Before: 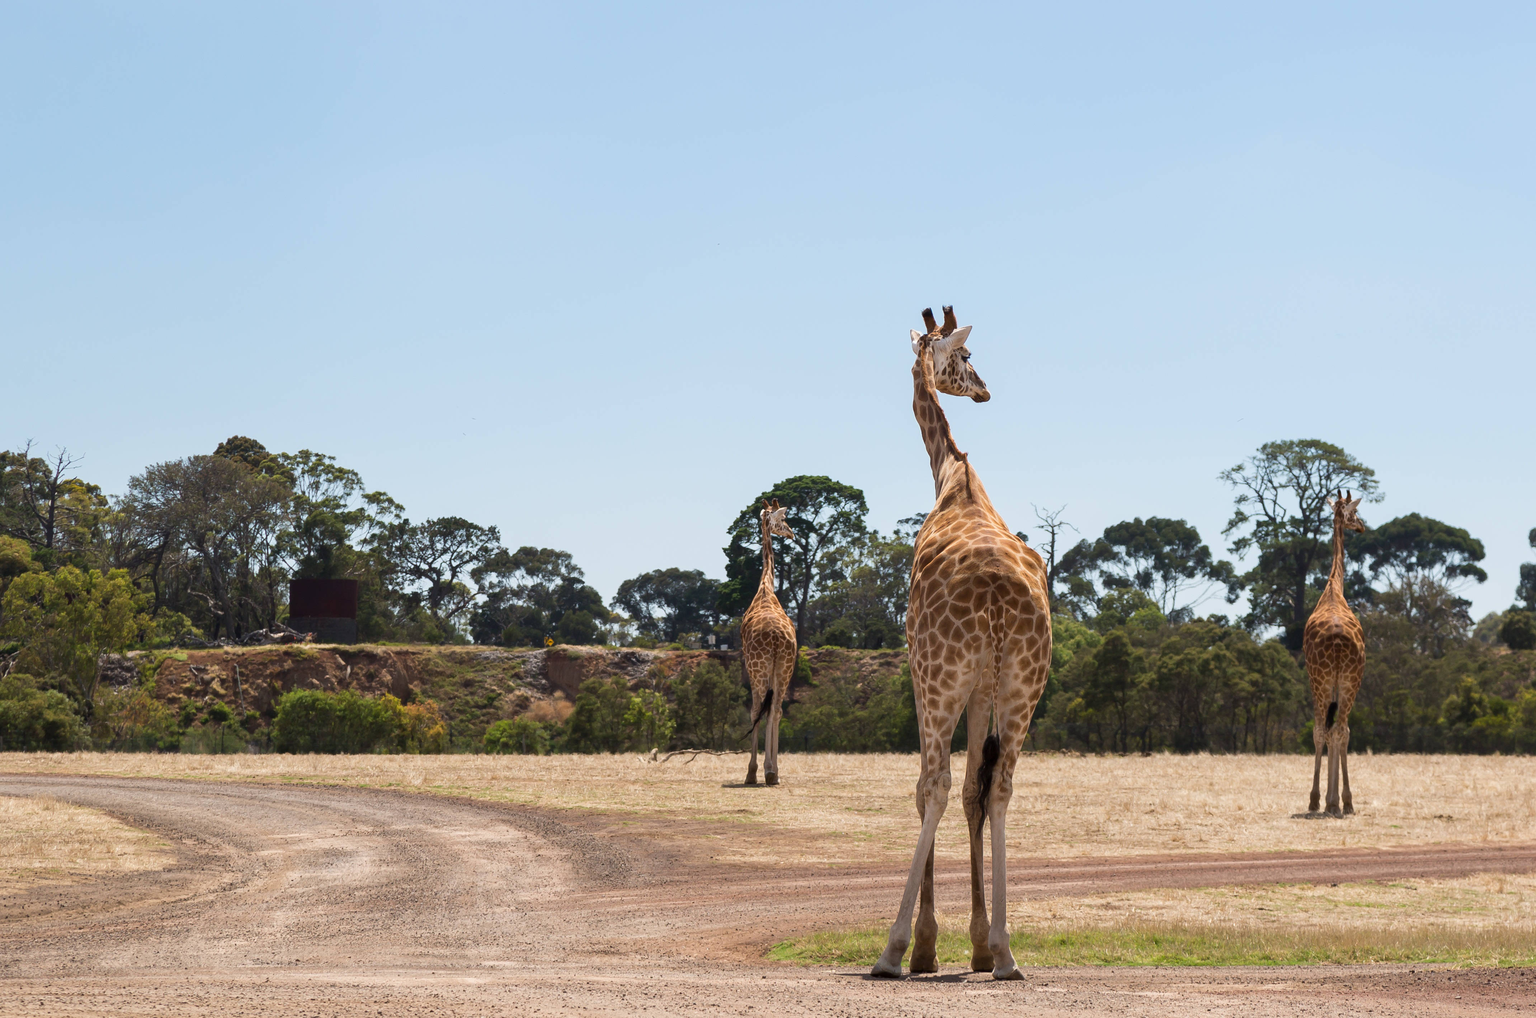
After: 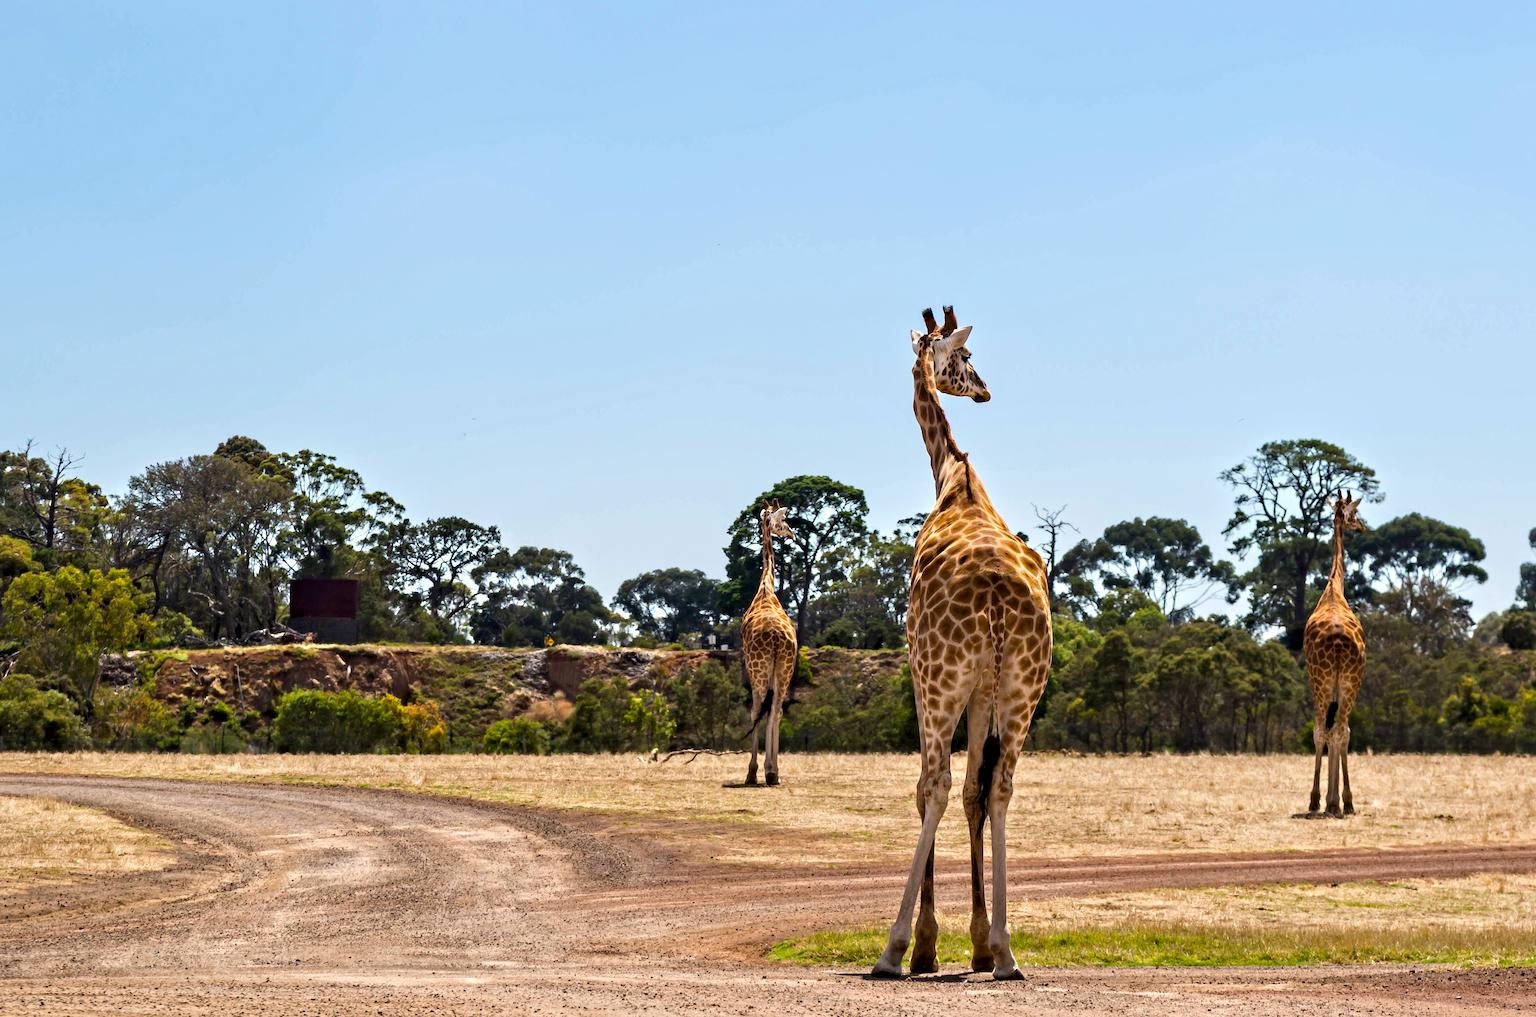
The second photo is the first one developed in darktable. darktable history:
color correction: highlights a* 0.003, highlights b* -0.283
contrast equalizer: y [[0.511, 0.558, 0.631, 0.632, 0.559, 0.512], [0.5 ×6], [0.507, 0.559, 0.627, 0.644, 0.647, 0.647], [0 ×6], [0 ×6]]
color balance rgb: perceptual saturation grading › global saturation 30%, global vibrance 20%
